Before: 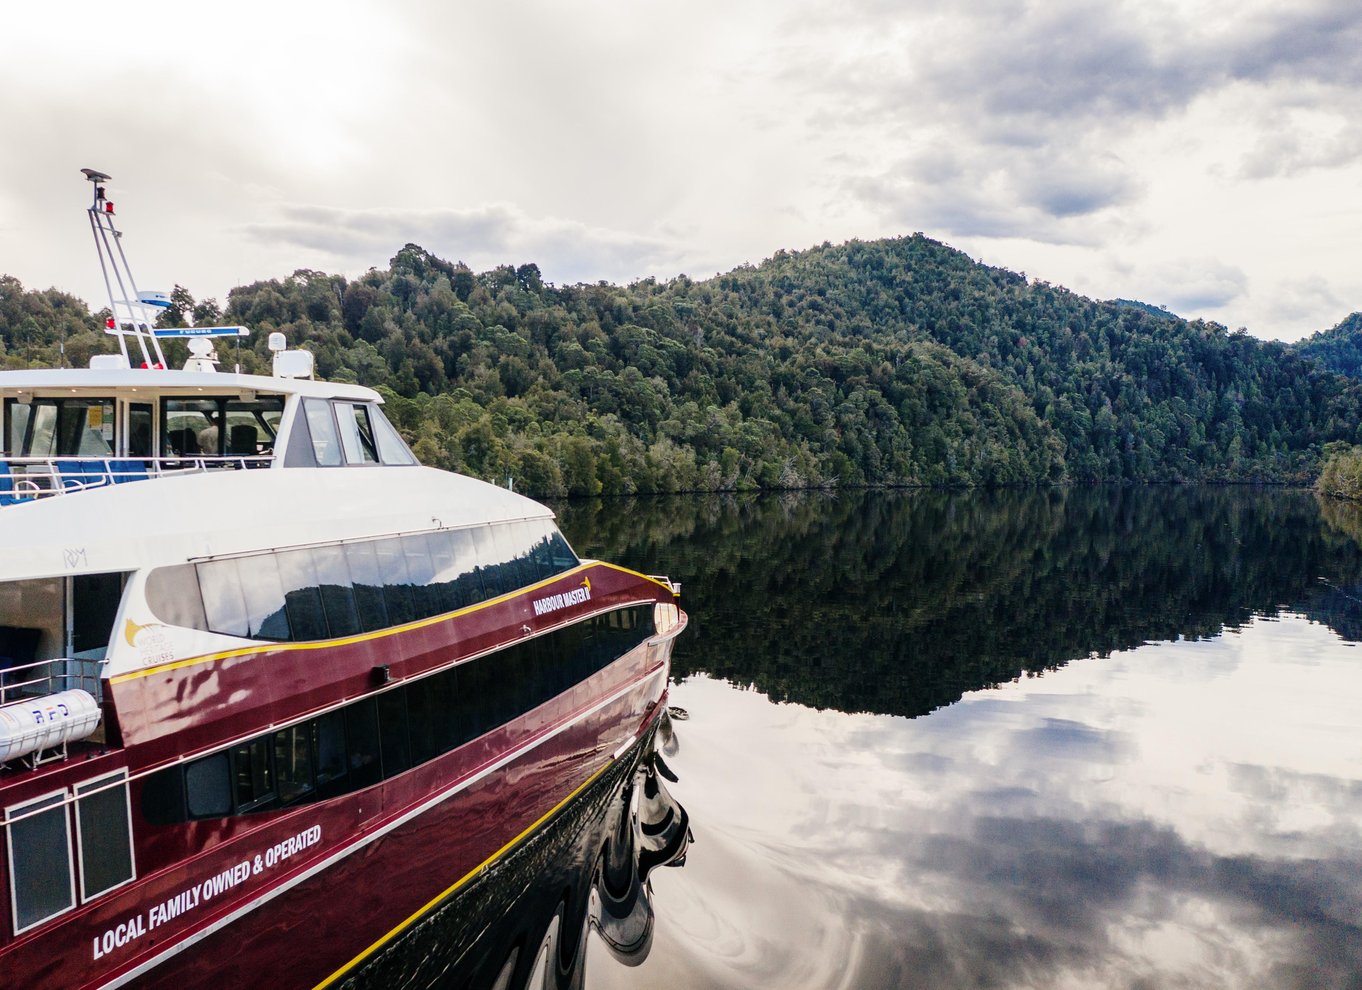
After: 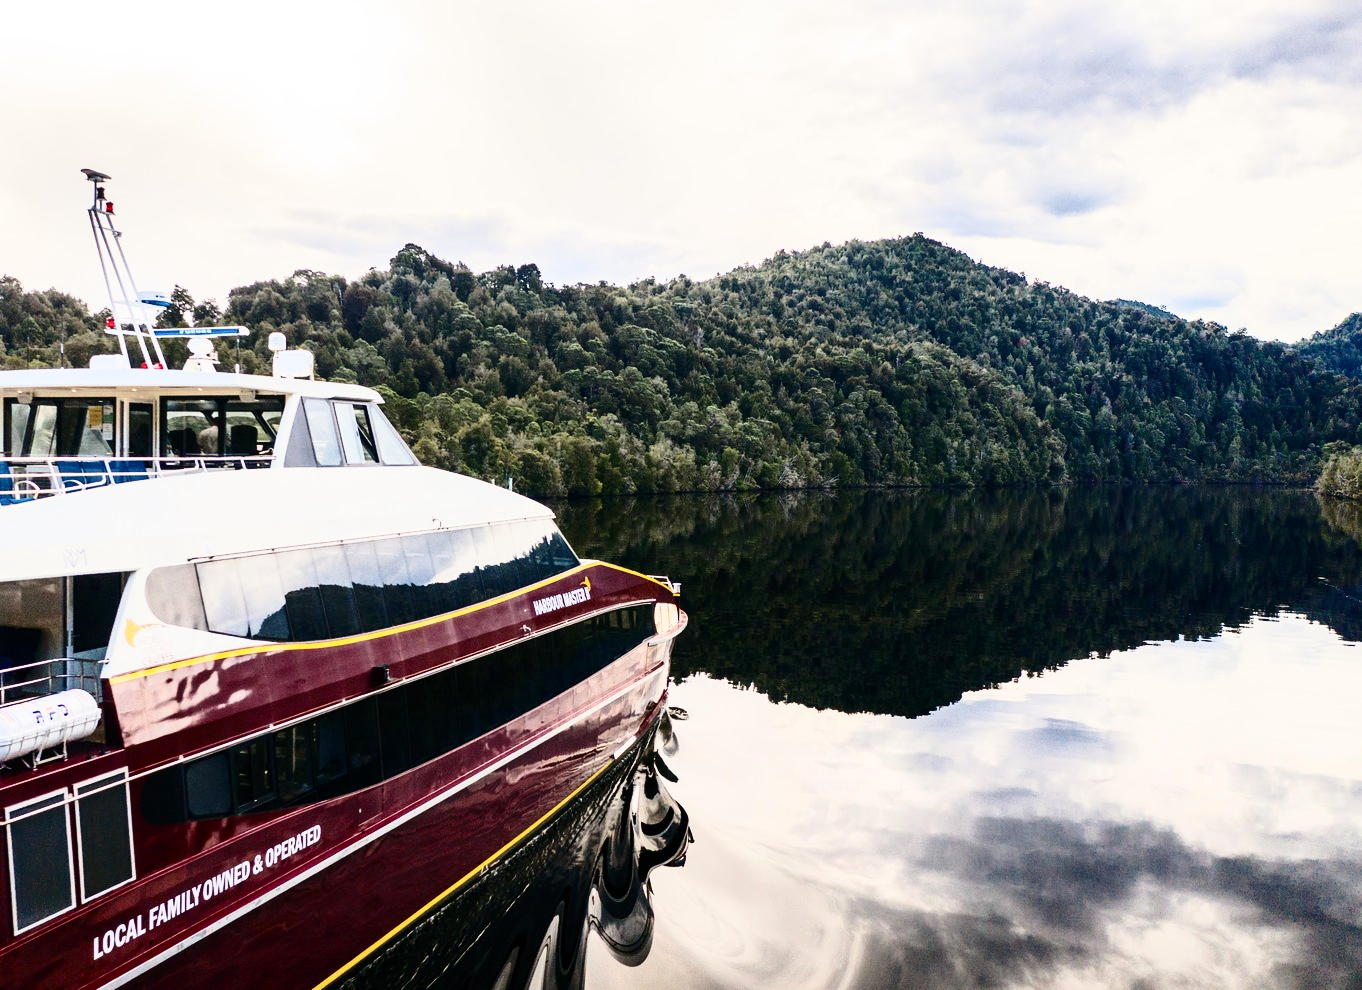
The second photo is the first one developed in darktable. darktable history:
contrast brightness saturation: contrast 0.383, brightness 0.107
